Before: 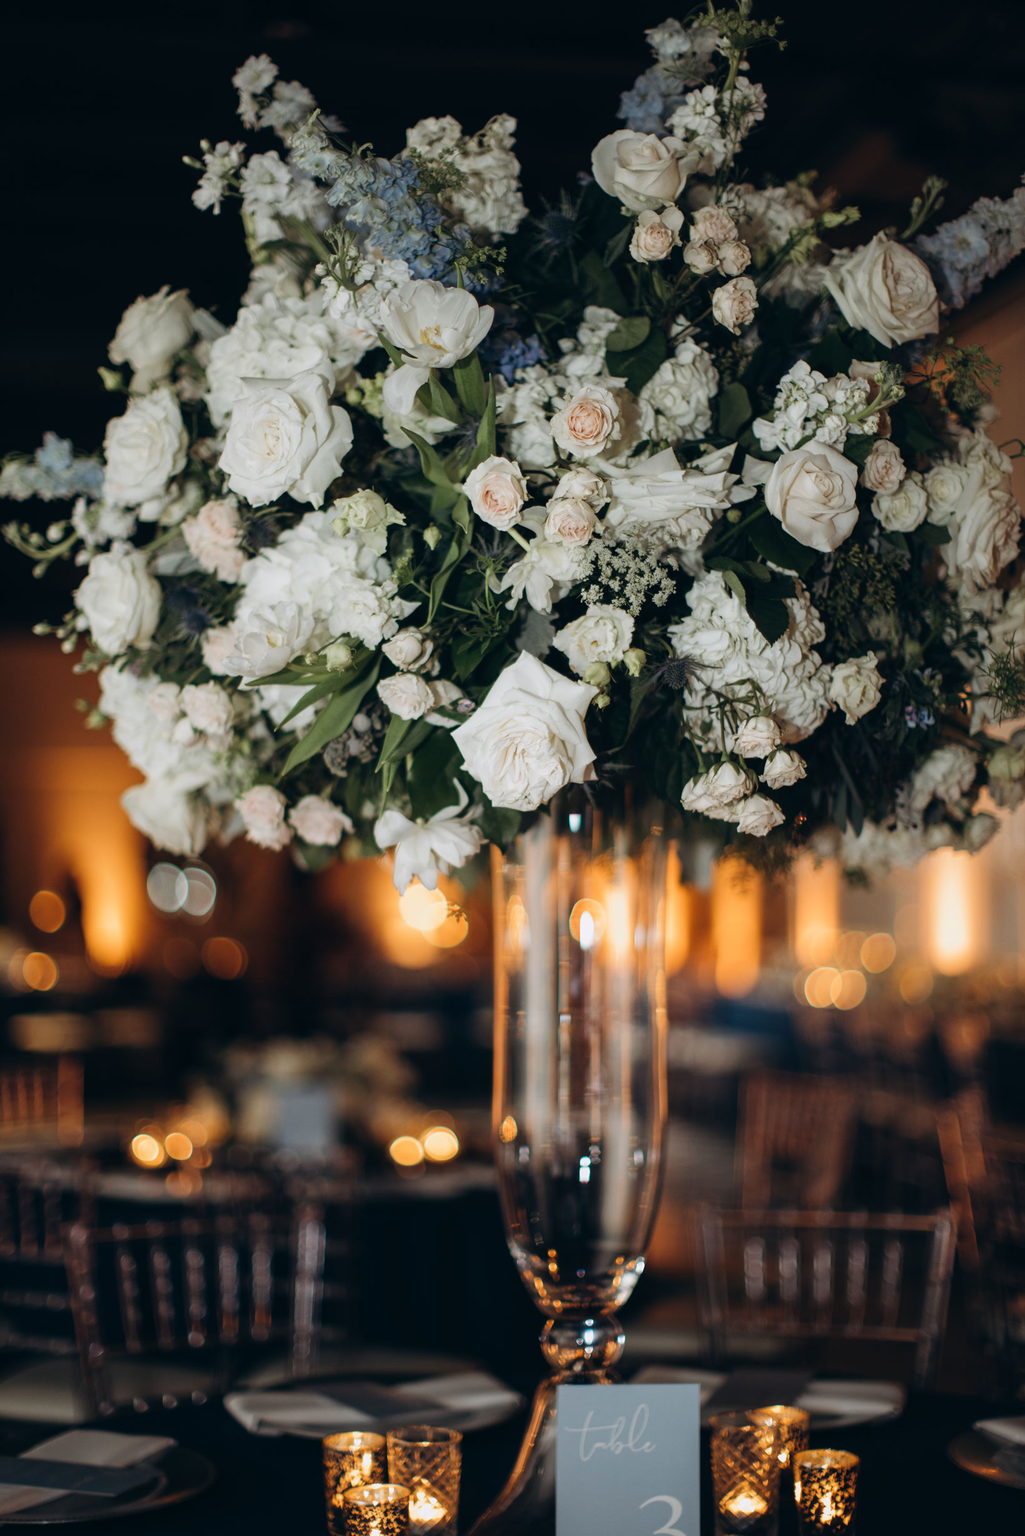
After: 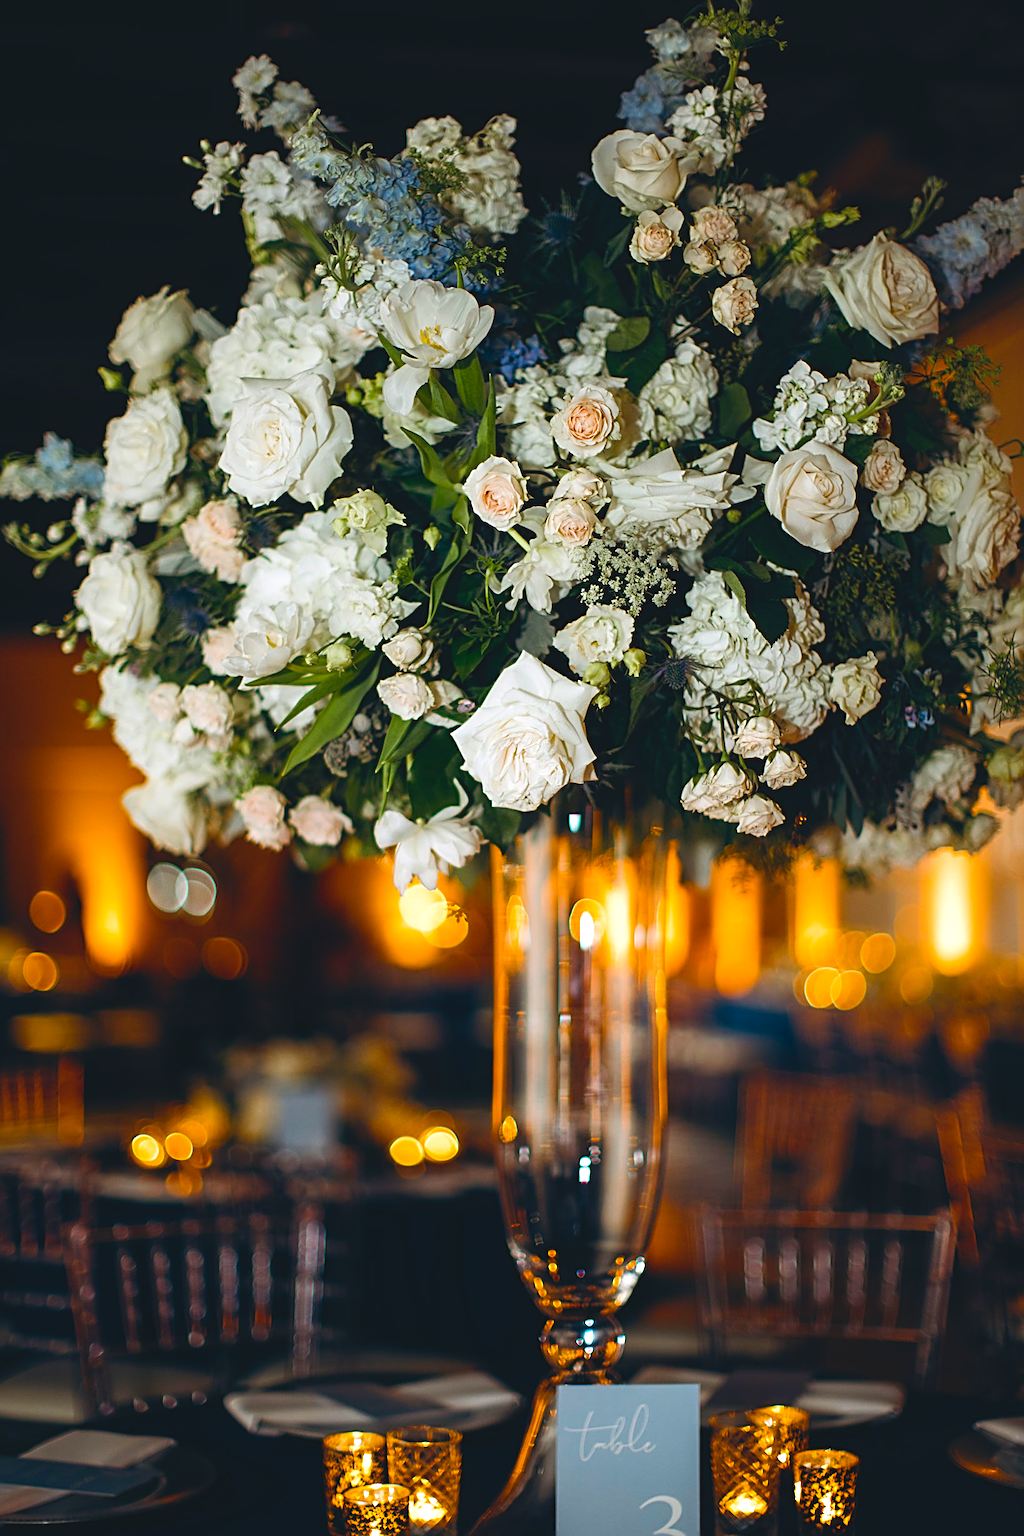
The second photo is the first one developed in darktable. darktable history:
sharpen: radius 2.817, amount 0.715
color balance rgb: linear chroma grading › global chroma 9%, perceptual saturation grading › global saturation 36%, perceptual saturation grading › shadows 35%, perceptual brilliance grading › global brilliance 15%, perceptual brilliance grading › shadows -35%, global vibrance 15%
contrast brightness saturation: contrast -0.1, brightness 0.05, saturation 0.08
